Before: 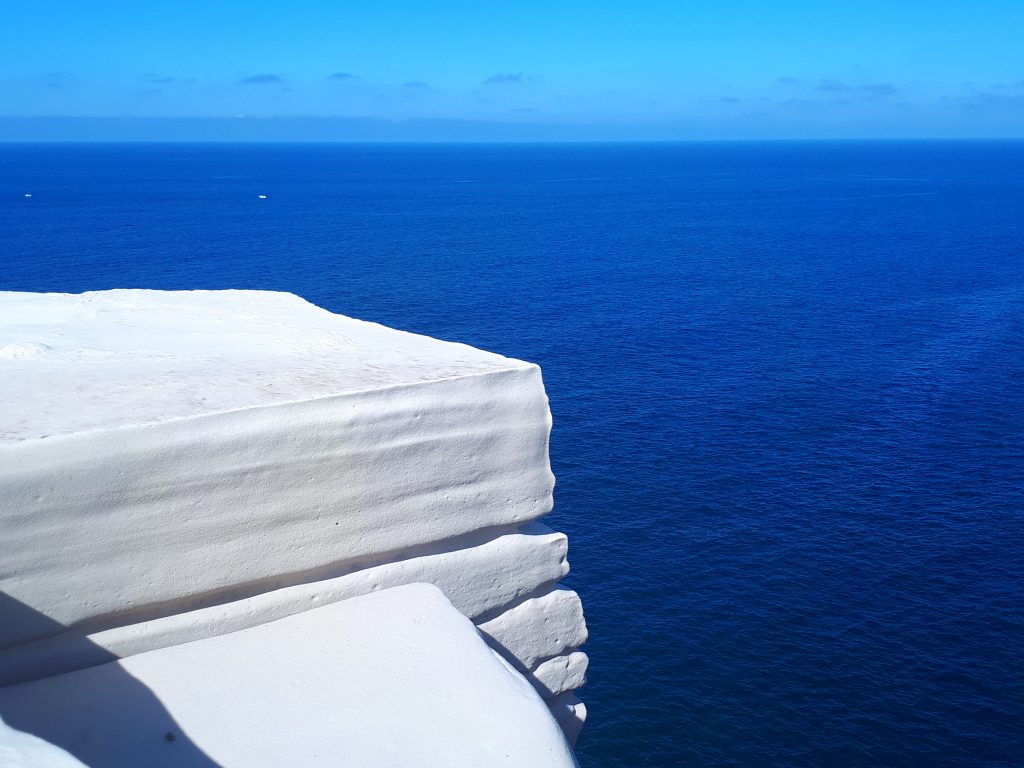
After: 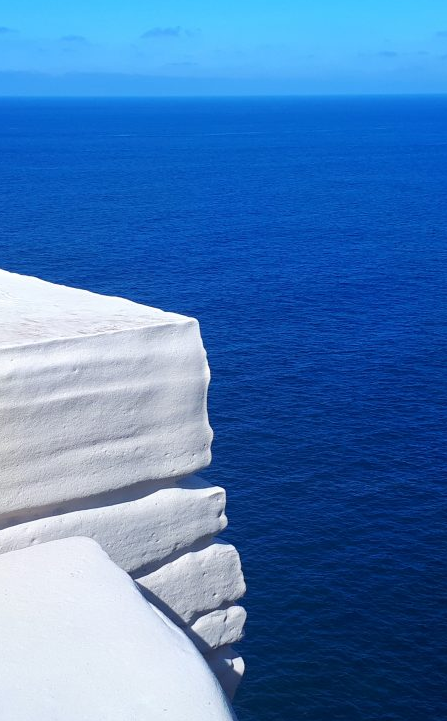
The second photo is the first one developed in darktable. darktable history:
crop: left 33.485%, top 6.071%, right 22.798%
